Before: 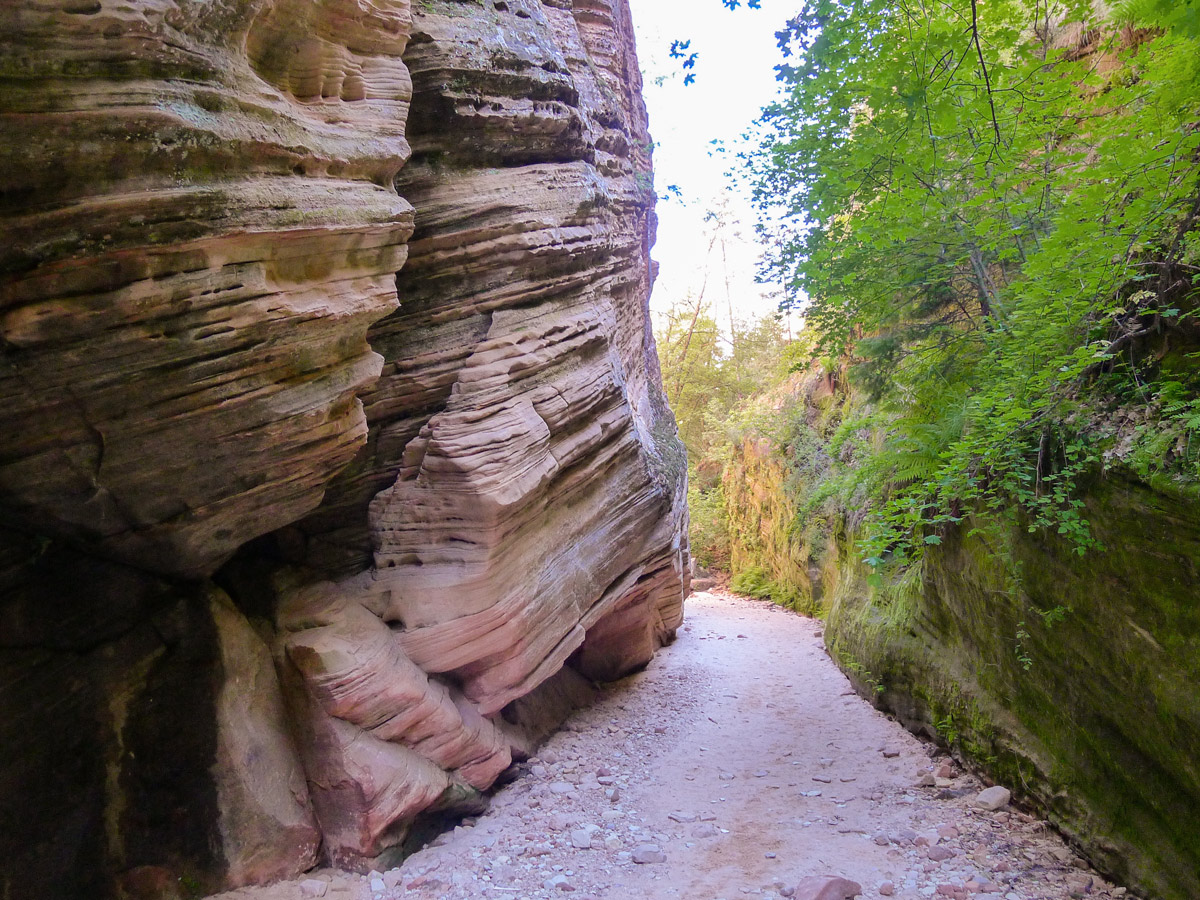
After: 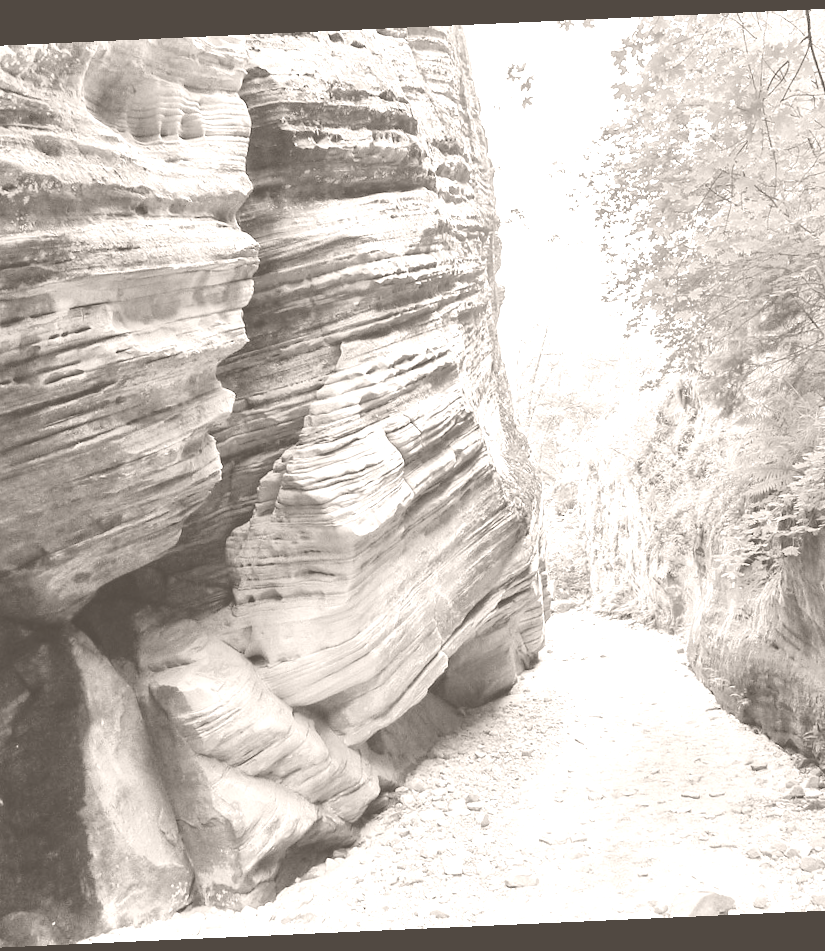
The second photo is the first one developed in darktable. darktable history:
rotate and perspective: rotation -2.56°, automatic cropping off
crop and rotate: left 13.342%, right 19.991%
shadows and highlights: soften with gaussian
colorize: hue 34.49°, saturation 35.33%, source mix 100%, lightness 55%, version 1
exposure: exposure 0.2 EV, compensate highlight preservation false
